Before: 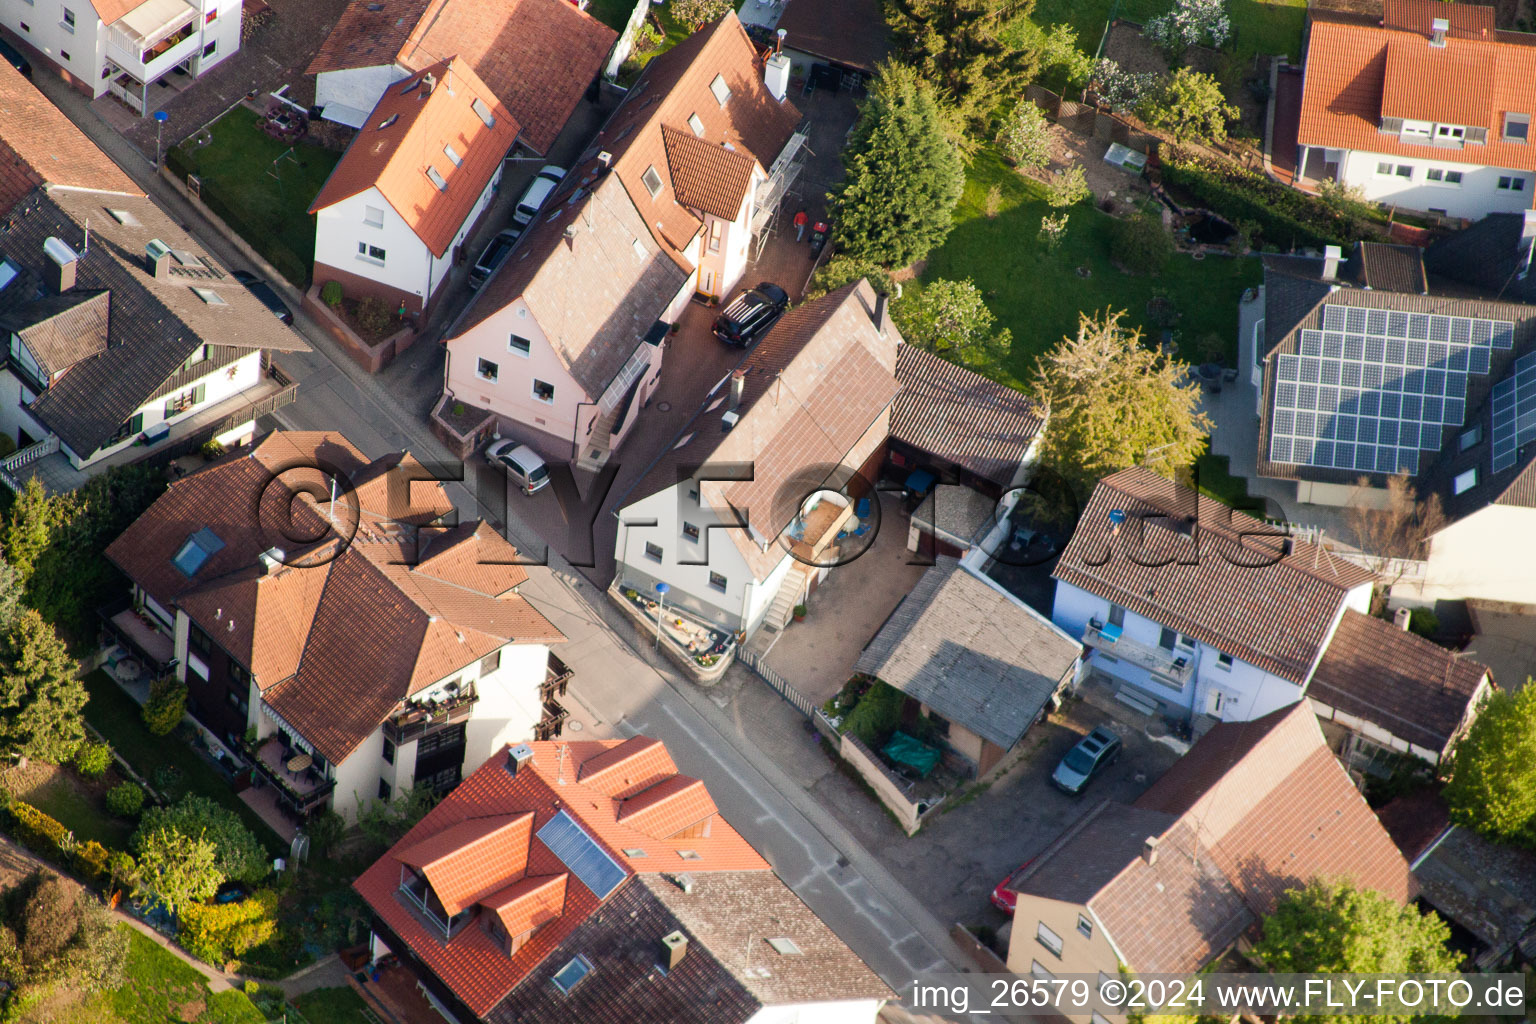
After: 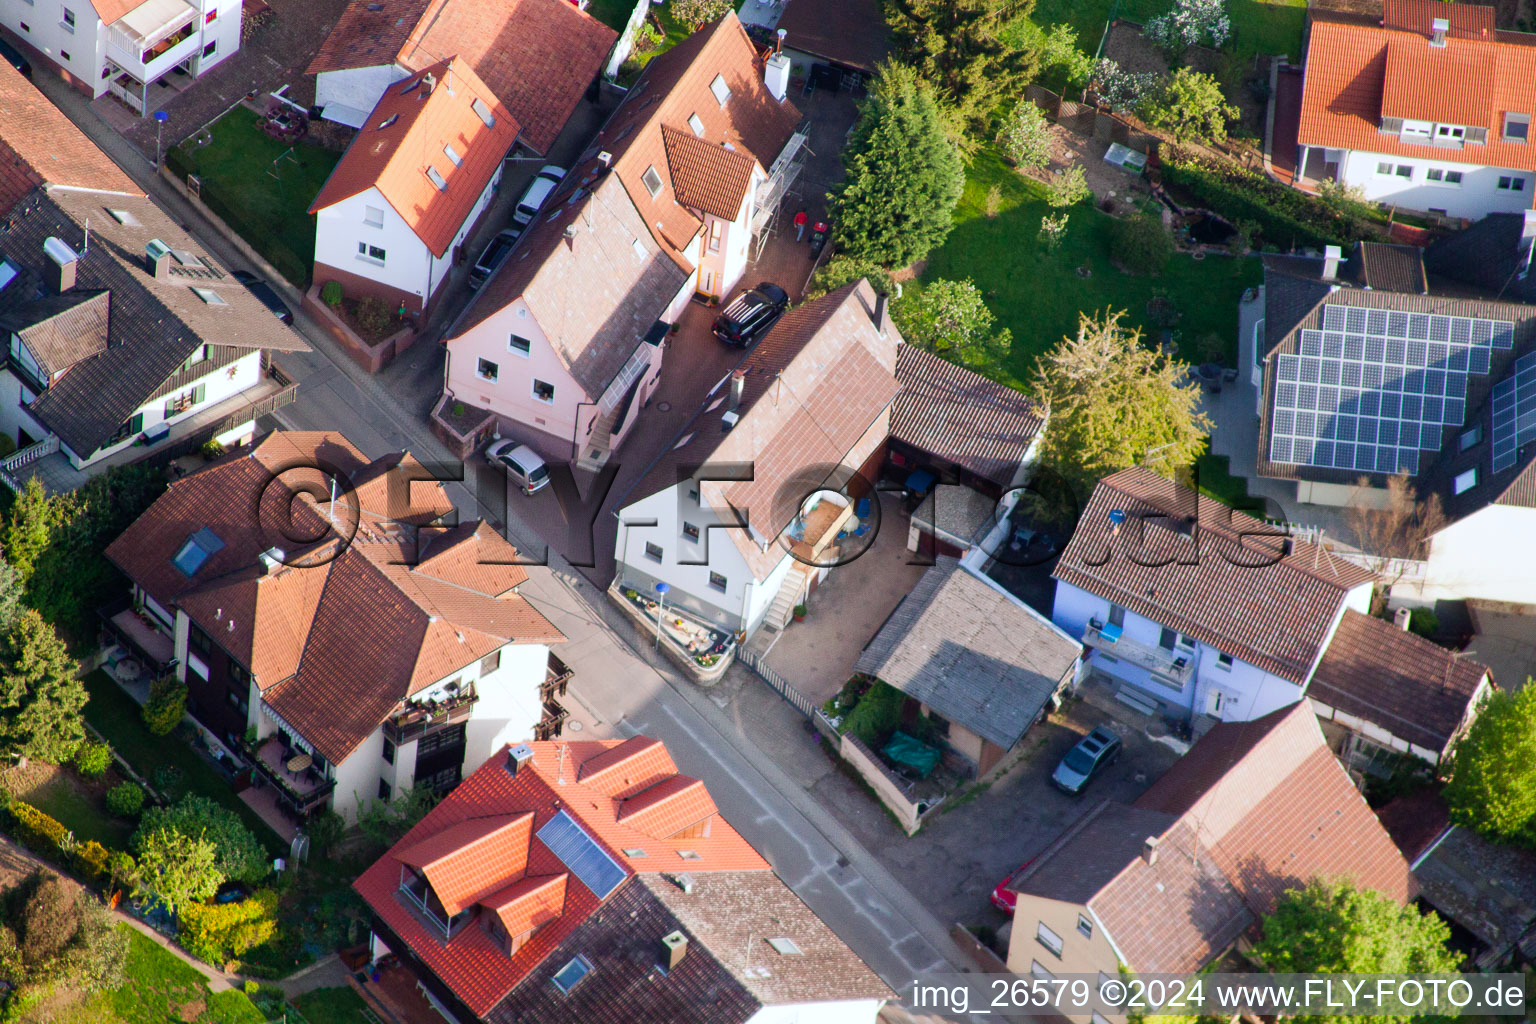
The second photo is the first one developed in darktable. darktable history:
color calibration: output R [0.948, 0.091, -0.04, 0], output G [-0.3, 1.384, -0.085, 0], output B [-0.108, 0.061, 1.08, 0], illuminant as shot in camera, x 0.358, y 0.373, temperature 4628.91 K
